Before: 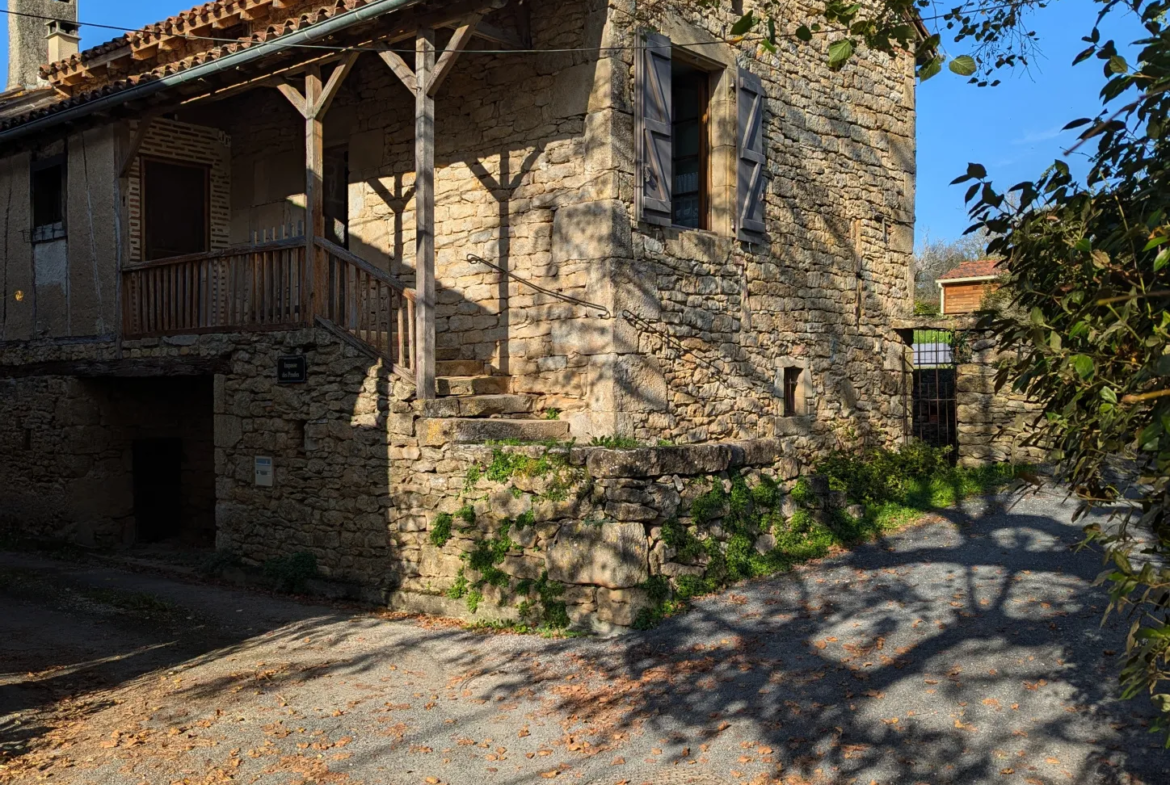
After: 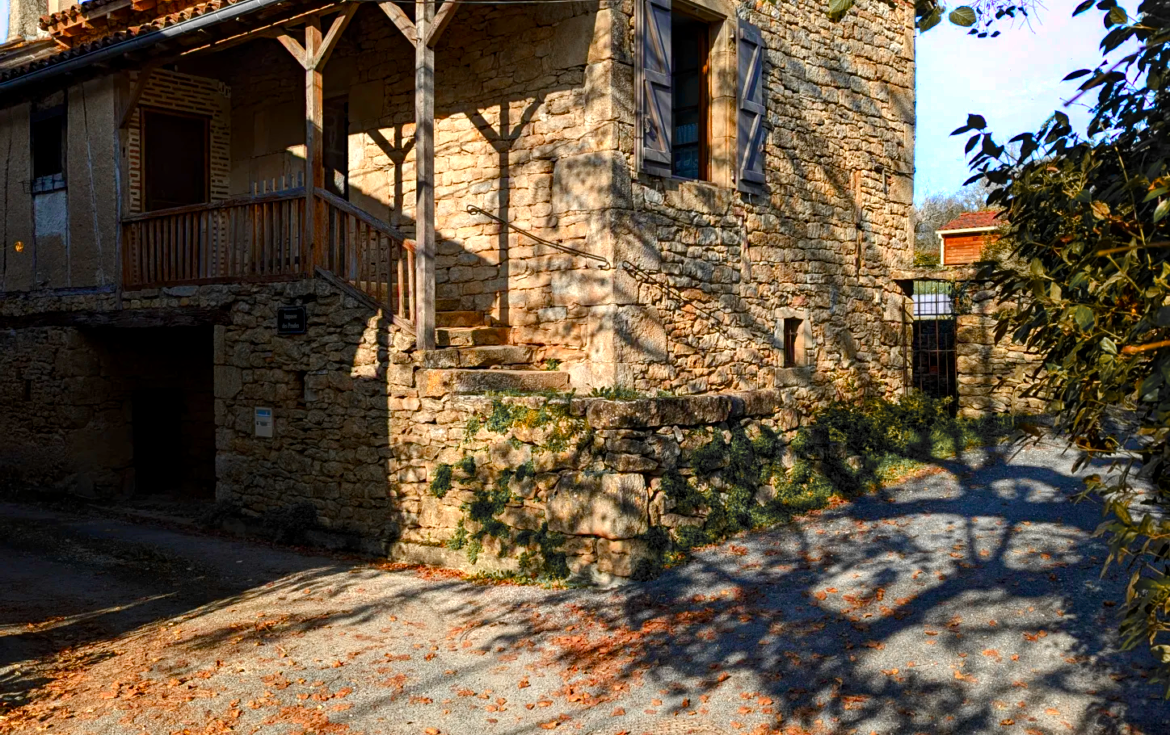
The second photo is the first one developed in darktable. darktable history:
tone equalizer: -8 EV -0.417 EV, -7 EV -0.389 EV, -6 EV -0.333 EV, -5 EV -0.222 EV, -3 EV 0.222 EV, -2 EV 0.333 EV, -1 EV 0.389 EV, +0 EV 0.417 EV, edges refinement/feathering 500, mask exposure compensation -1.57 EV, preserve details no
color balance rgb: perceptual saturation grading › global saturation 35%, perceptual saturation grading › highlights -30%, perceptual saturation grading › shadows 35%, perceptual brilliance grading › global brilliance 3%, perceptual brilliance grading › highlights -3%, perceptual brilliance grading › shadows 3%
color zones: curves: ch0 [(0, 0.363) (0.128, 0.373) (0.25, 0.5) (0.402, 0.407) (0.521, 0.525) (0.63, 0.559) (0.729, 0.662) (0.867, 0.471)]; ch1 [(0, 0.515) (0.136, 0.618) (0.25, 0.5) (0.378, 0) (0.516, 0) (0.622, 0.593) (0.737, 0.819) (0.87, 0.593)]; ch2 [(0, 0.529) (0.128, 0.471) (0.282, 0.451) (0.386, 0.662) (0.516, 0.525) (0.633, 0.554) (0.75, 0.62) (0.875, 0.441)]
local contrast: highlights 100%, shadows 100%, detail 120%, midtone range 0.2
crop and rotate: top 6.25%
